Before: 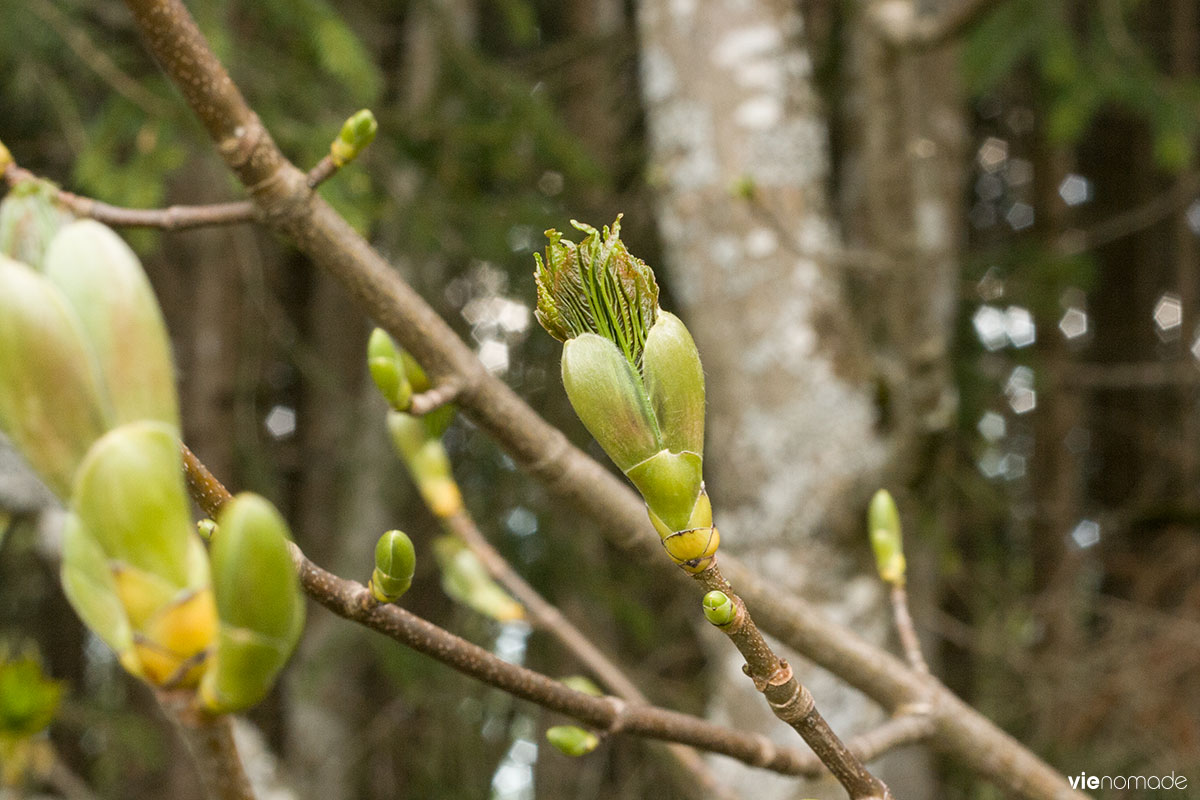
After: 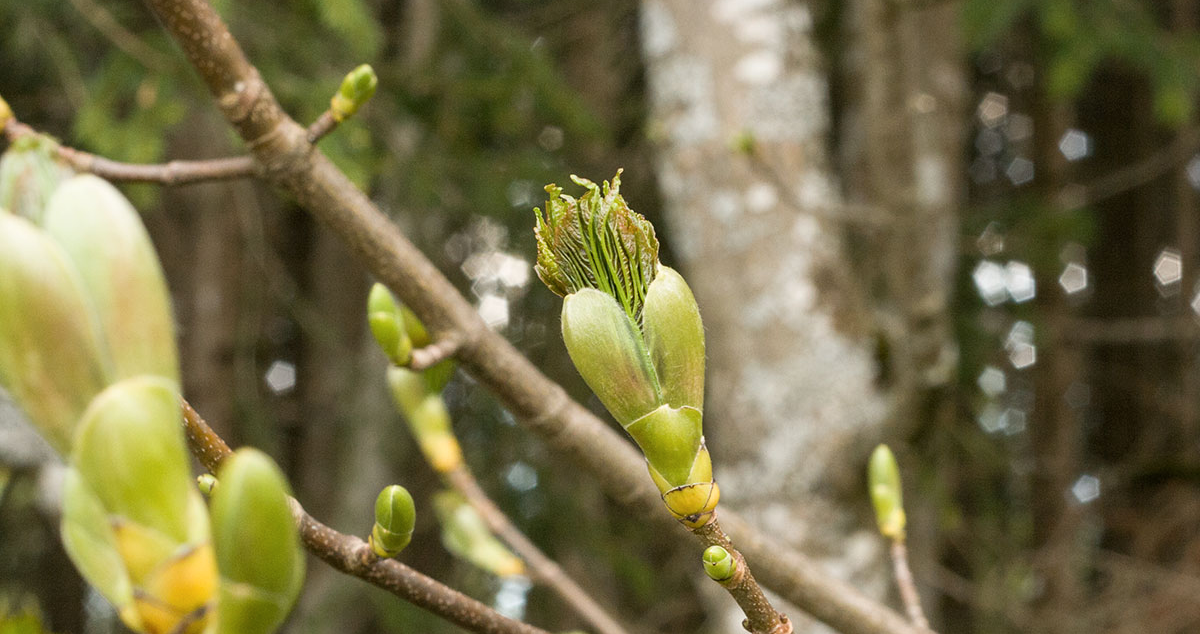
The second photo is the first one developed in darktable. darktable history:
tone curve: curves: ch0 [(0, 0) (0.003, 0.003) (0.011, 0.011) (0.025, 0.026) (0.044, 0.046) (0.069, 0.071) (0.1, 0.103) (0.136, 0.14) (0.177, 0.183) (0.224, 0.231) (0.277, 0.286) (0.335, 0.346) (0.399, 0.412) (0.468, 0.483) (0.543, 0.56) (0.623, 0.643) (0.709, 0.732) (0.801, 0.826) (0.898, 0.917) (1, 1)], color space Lab, independent channels, preserve colors none
crop and rotate: top 5.67%, bottom 14.978%
